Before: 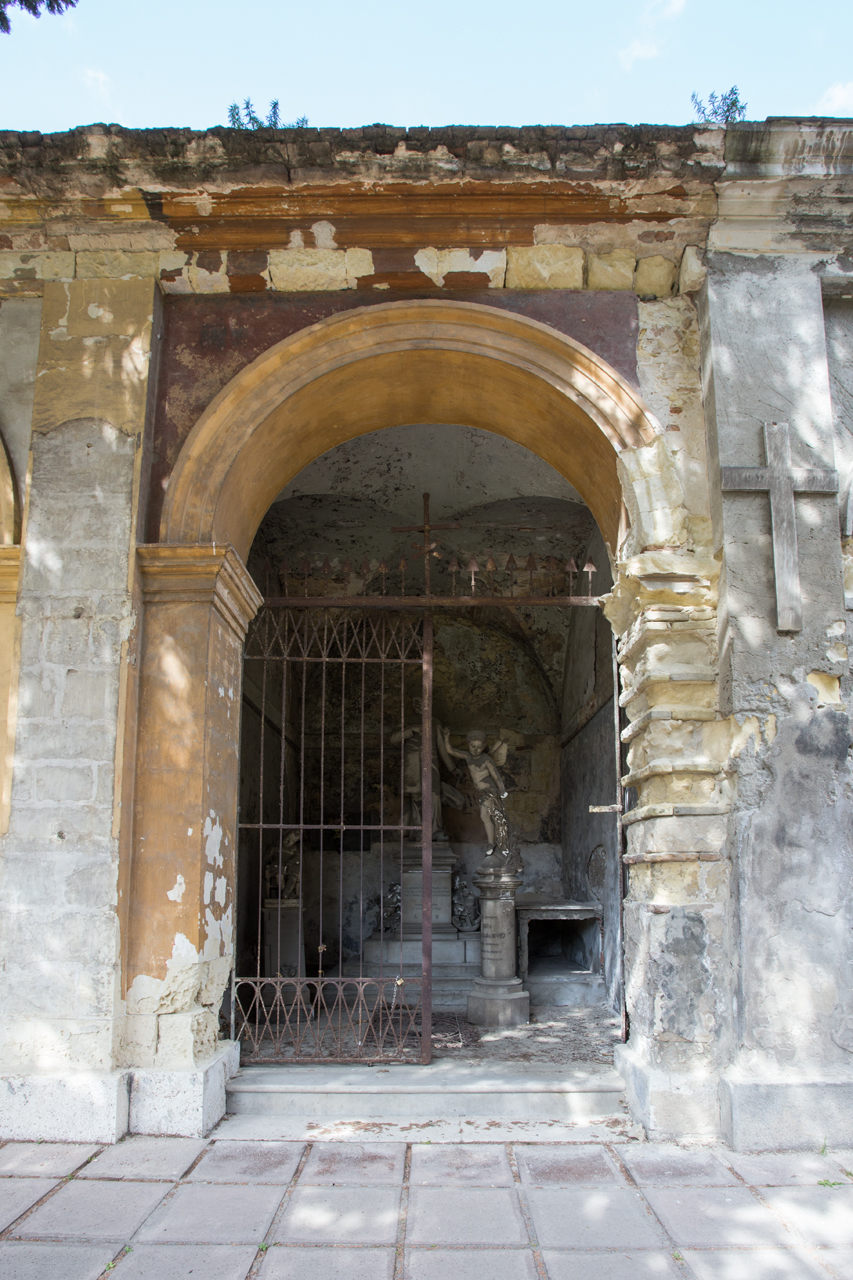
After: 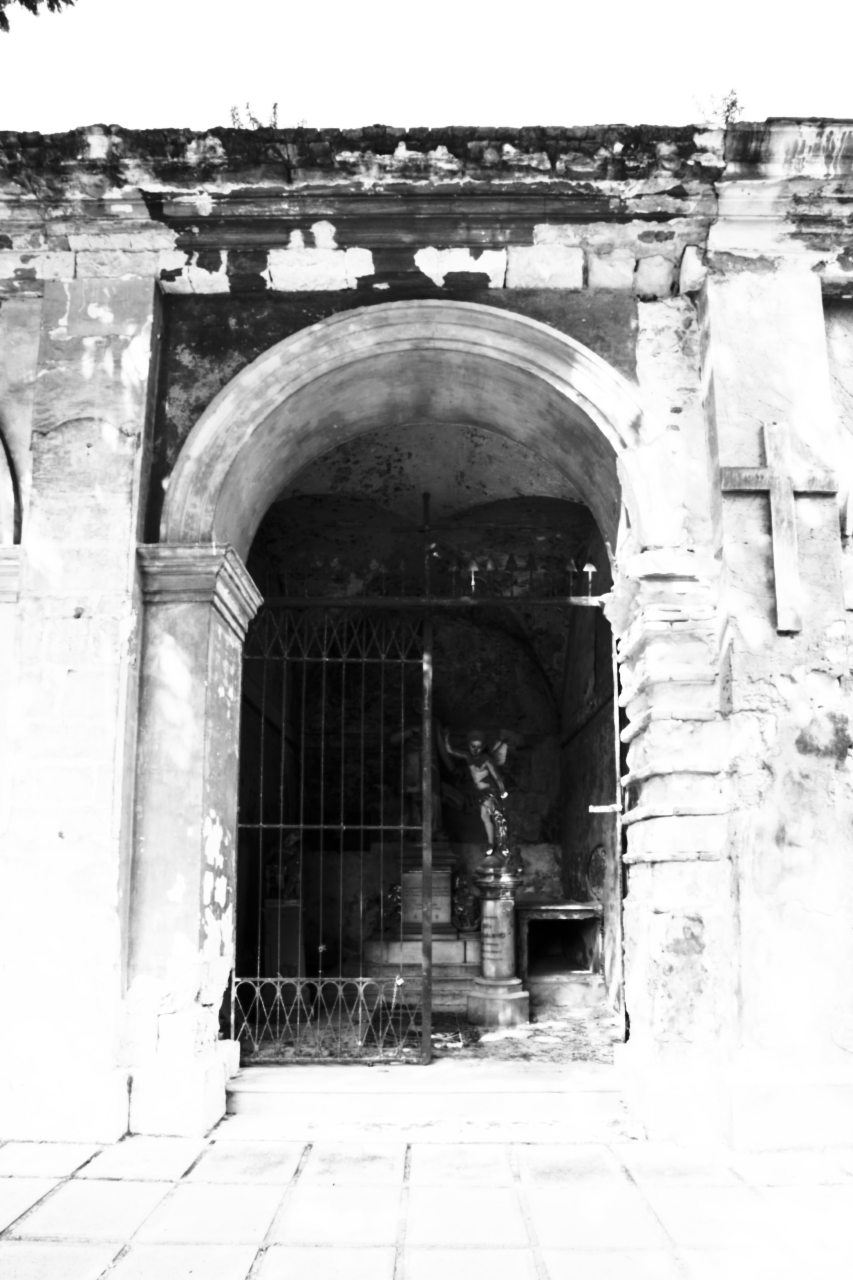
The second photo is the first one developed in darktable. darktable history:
contrast brightness saturation: contrast 0.1, saturation -0.3
exposure: exposure -0.048 EV, compensate highlight preservation false
base curve: curves: ch0 [(0, 0) (0.026, 0.03) (0.109, 0.232) (0.351, 0.748) (0.669, 0.968) (1, 1)], preserve colors none
lowpass: radius 0.76, contrast 1.56, saturation 0, unbound 0
